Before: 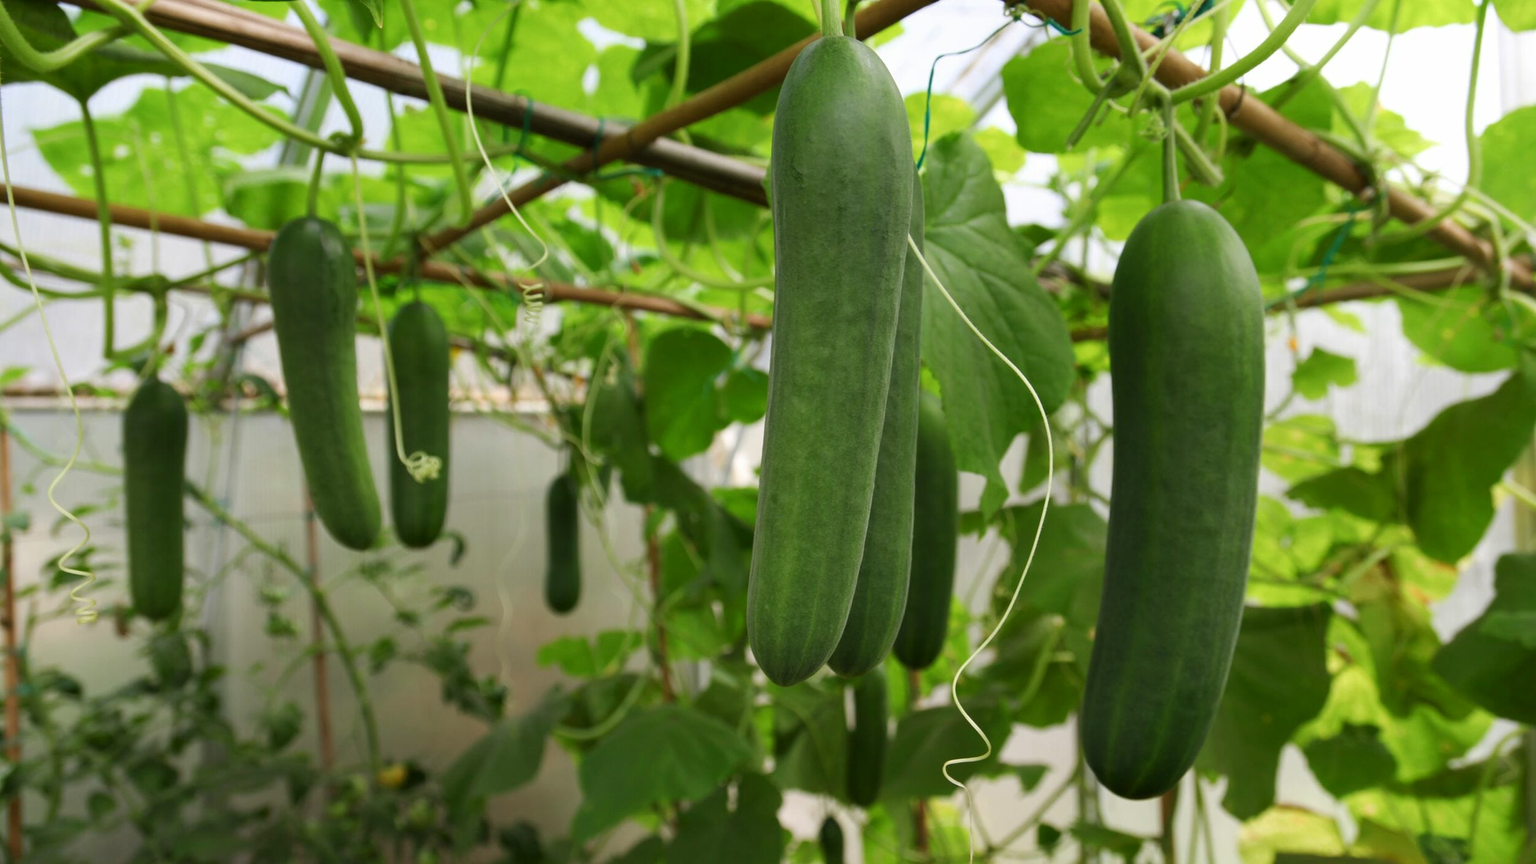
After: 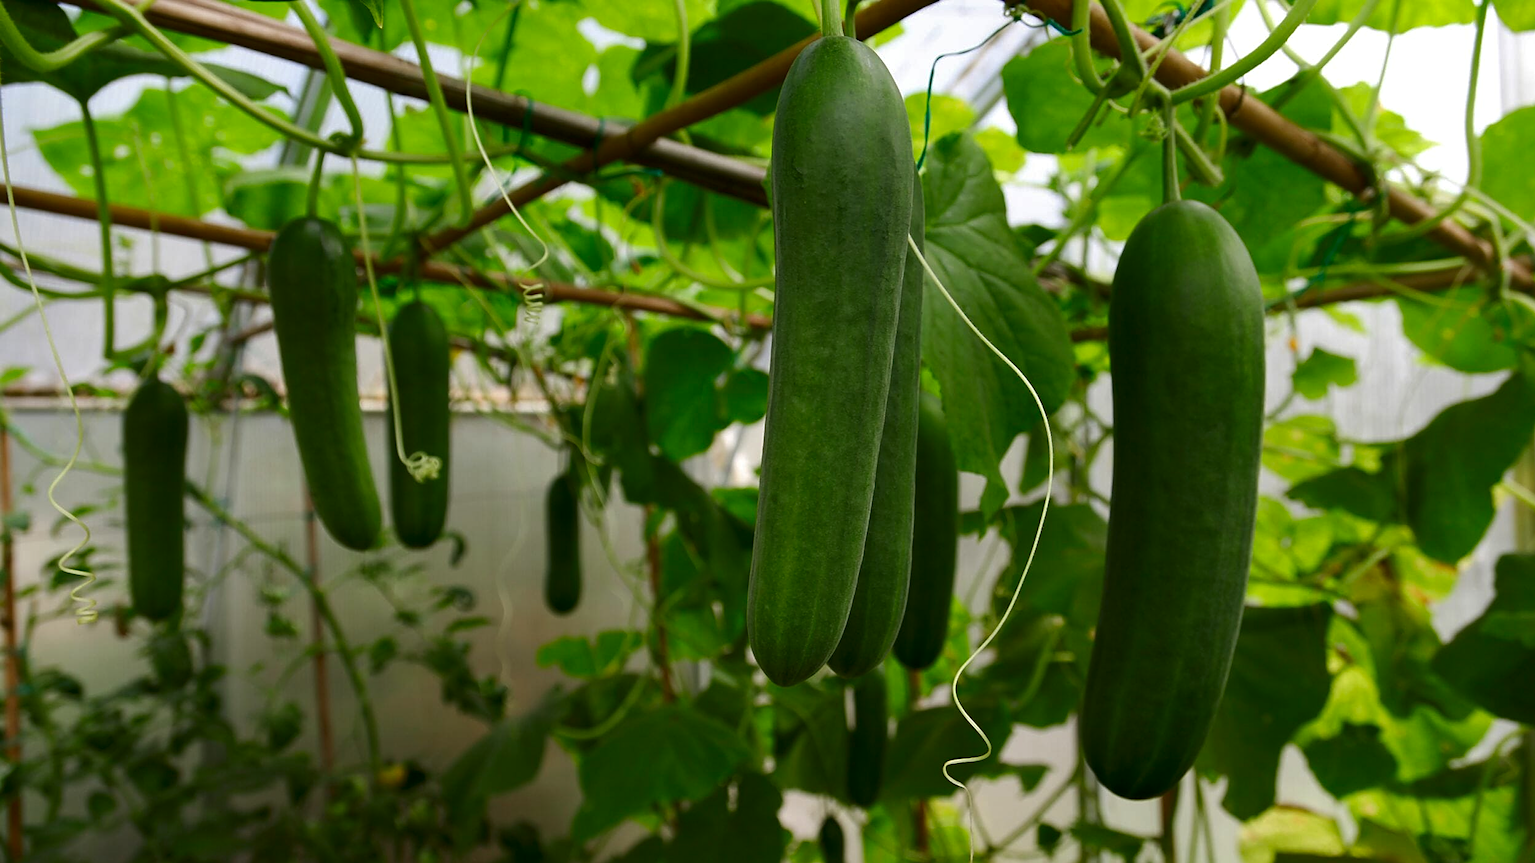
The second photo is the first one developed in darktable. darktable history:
sharpen: on, module defaults
contrast brightness saturation: brightness -0.2, saturation 0.08
shadows and highlights: shadows 10, white point adjustment 1, highlights -40
